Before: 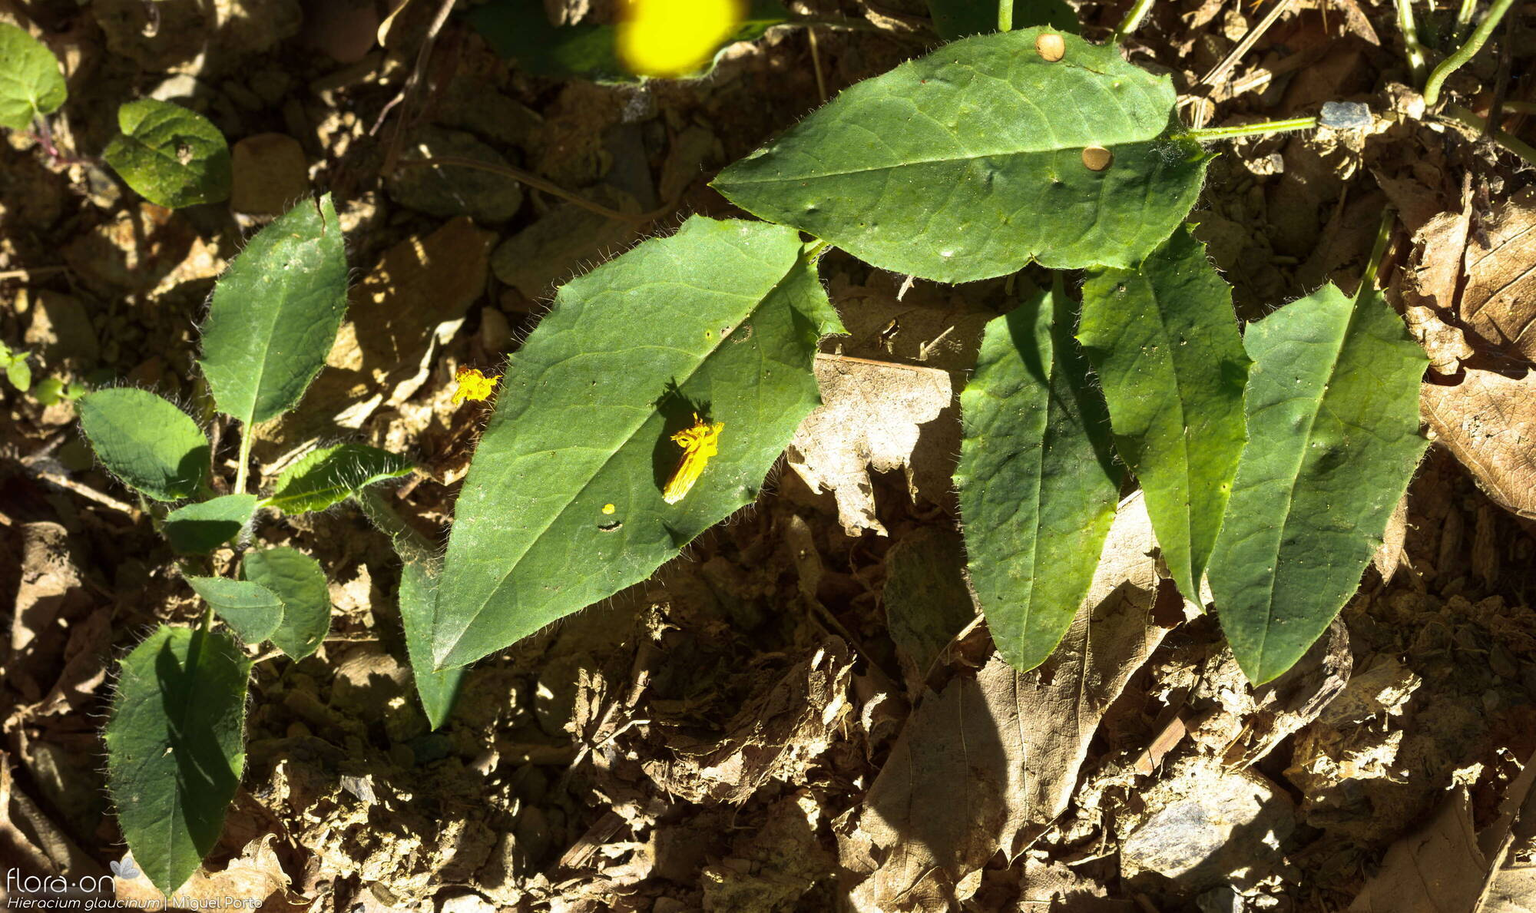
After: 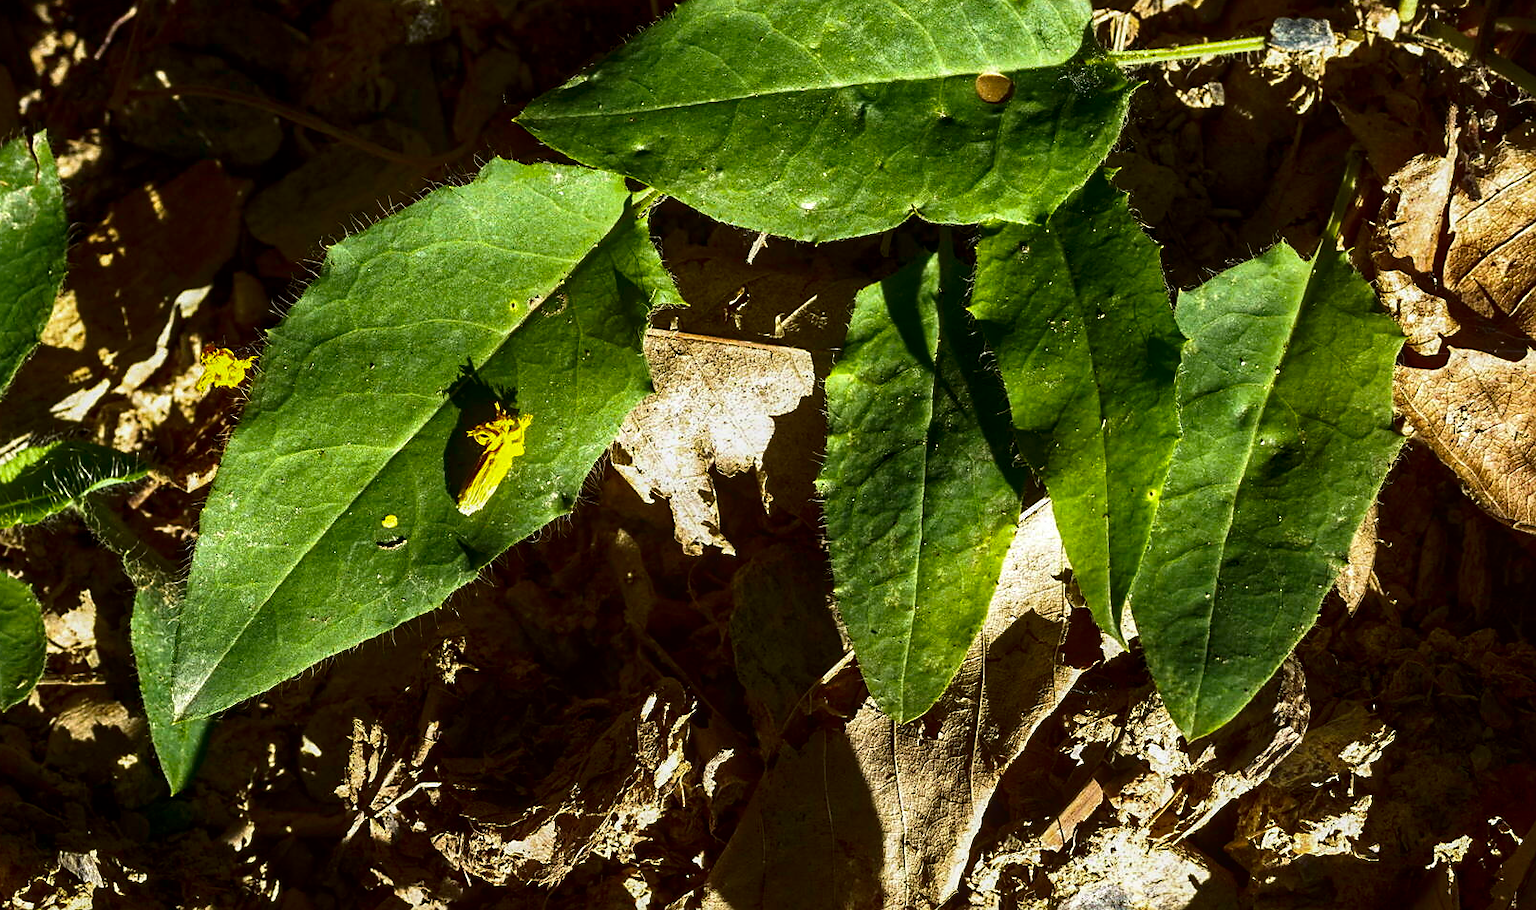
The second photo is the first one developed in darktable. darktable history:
crop: left 19.132%, top 9.636%, right 0%, bottom 9.757%
sharpen: radius 1.908, amount 0.41, threshold 1.22
contrast brightness saturation: contrast 0.101, brightness -0.257, saturation 0.137
haze removal: compatibility mode true, adaptive false
local contrast: on, module defaults
